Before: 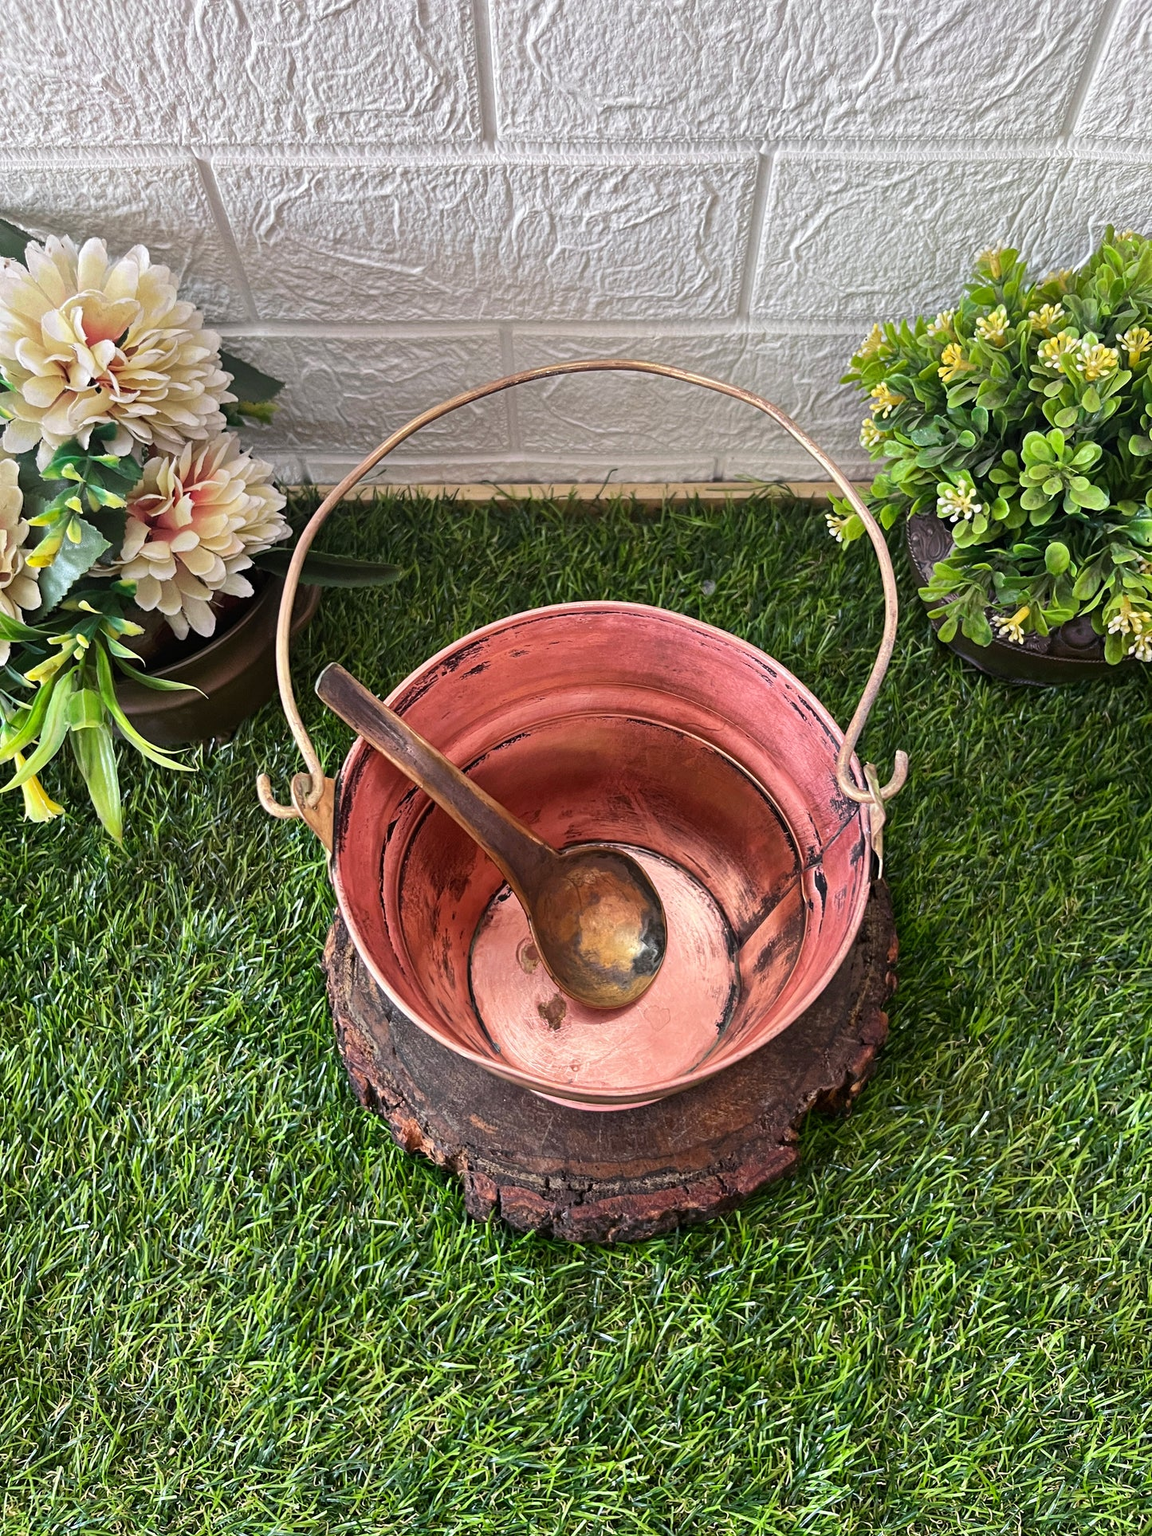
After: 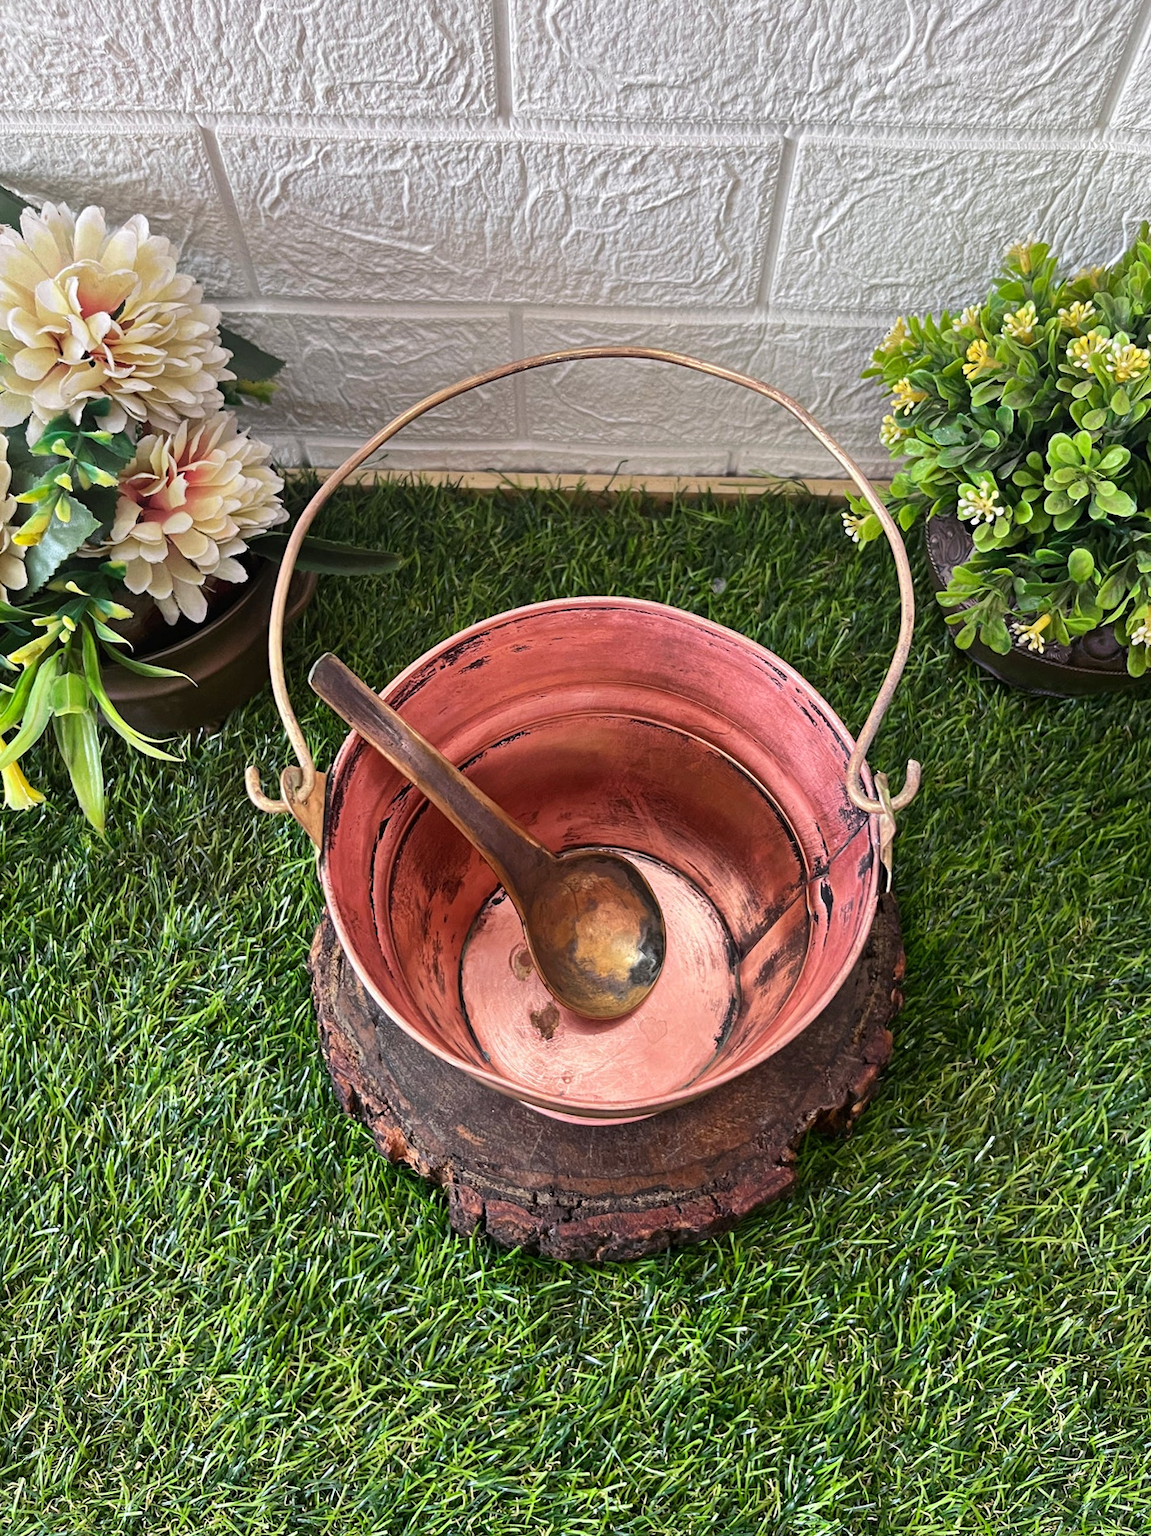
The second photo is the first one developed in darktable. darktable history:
crop and rotate: angle -1.57°
